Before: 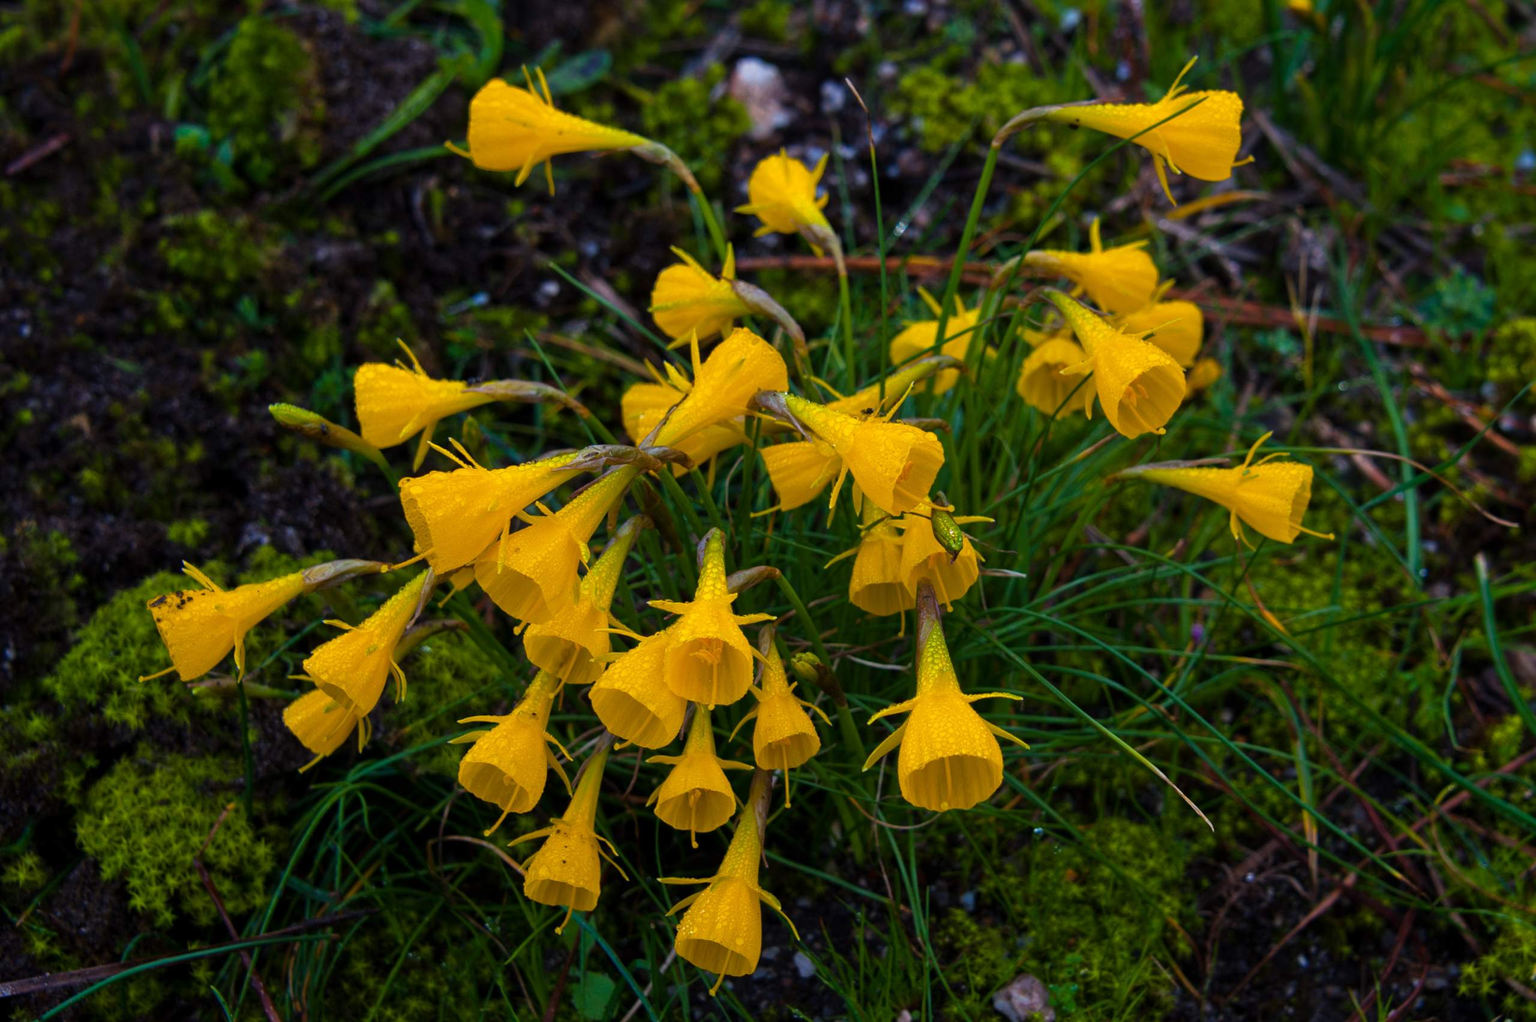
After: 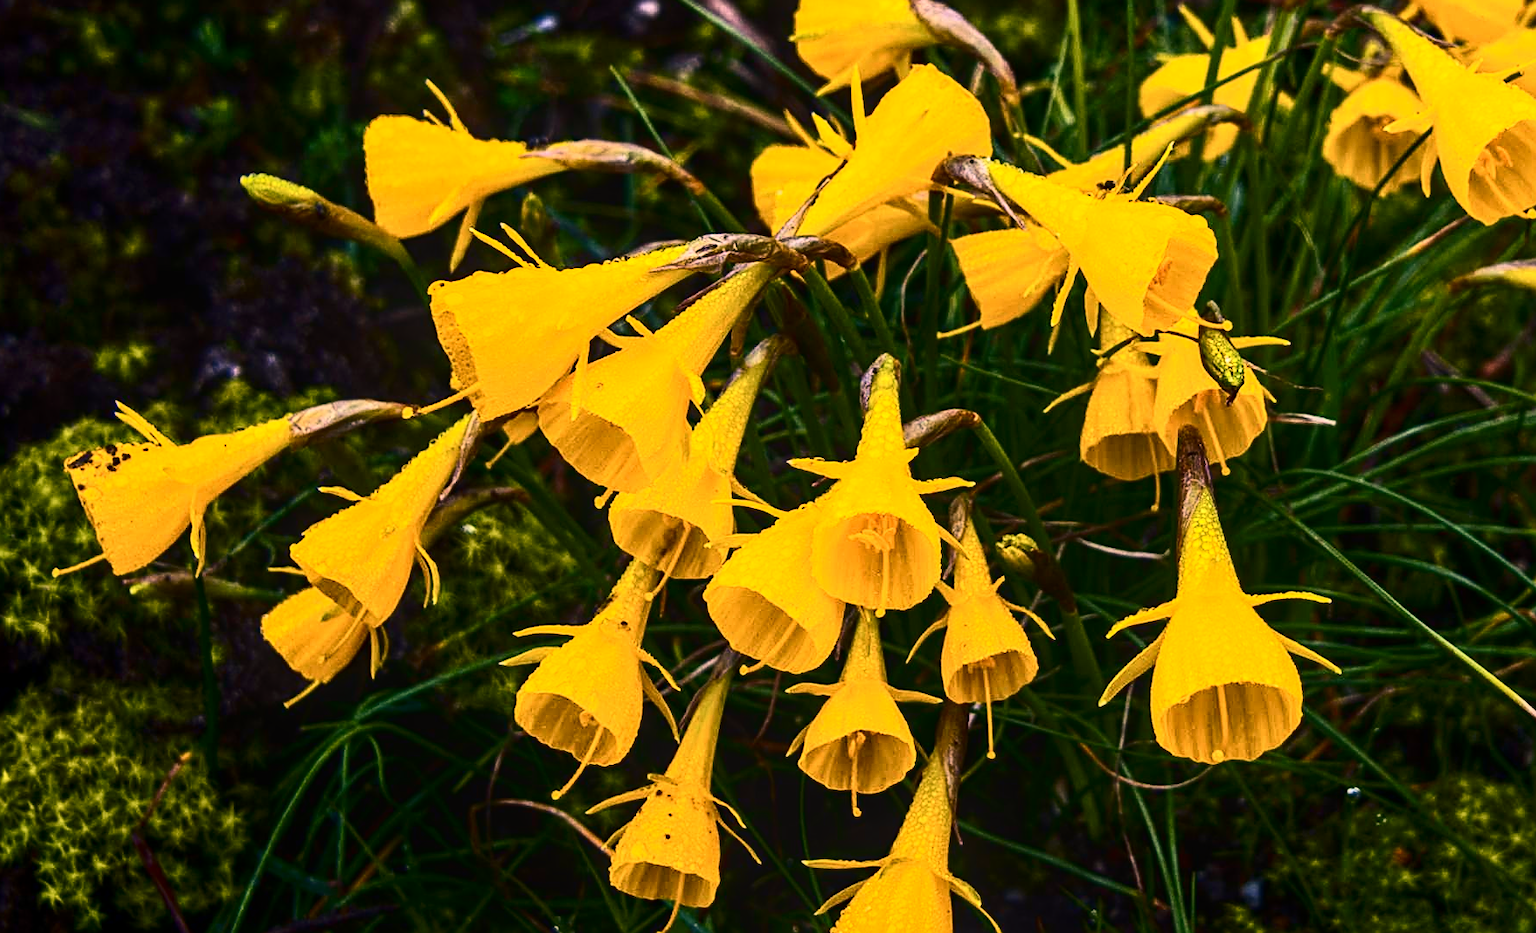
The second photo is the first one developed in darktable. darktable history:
exposure: exposure 0.606 EV, compensate highlight preservation false
contrast brightness saturation: contrast 0.486, saturation -0.098
color correction: highlights a* 17.62, highlights b* 19.1
sharpen: on, module defaults
crop: left 6.694%, top 27.733%, right 24.159%, bottom 9.037%
local contrast: on, module defaults
